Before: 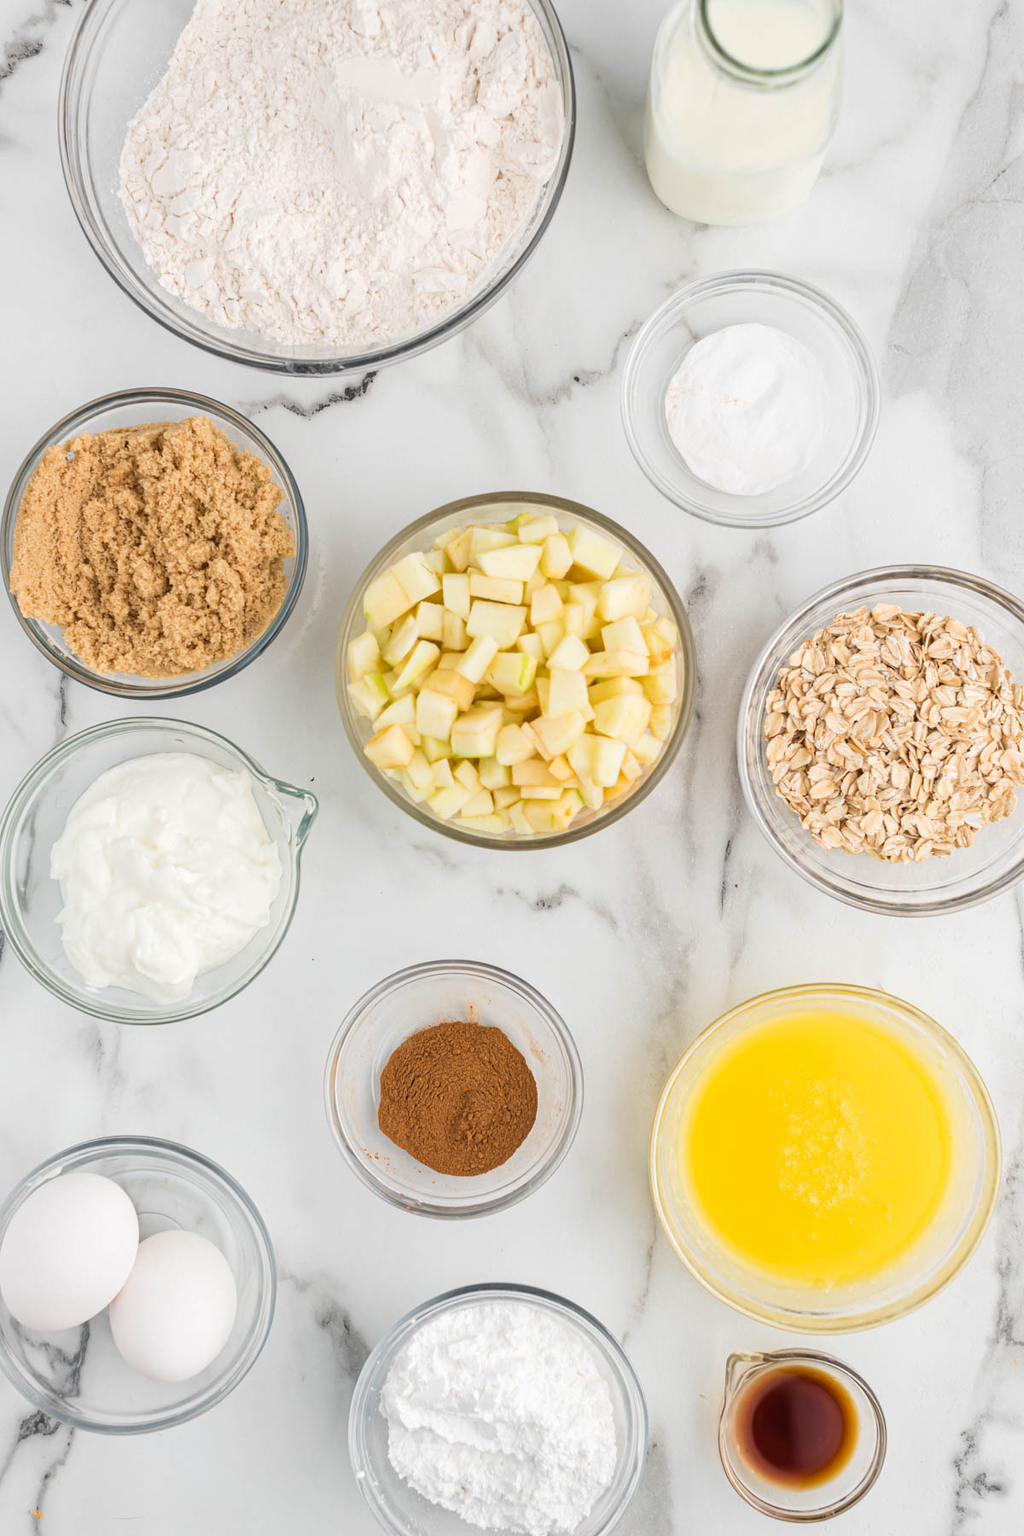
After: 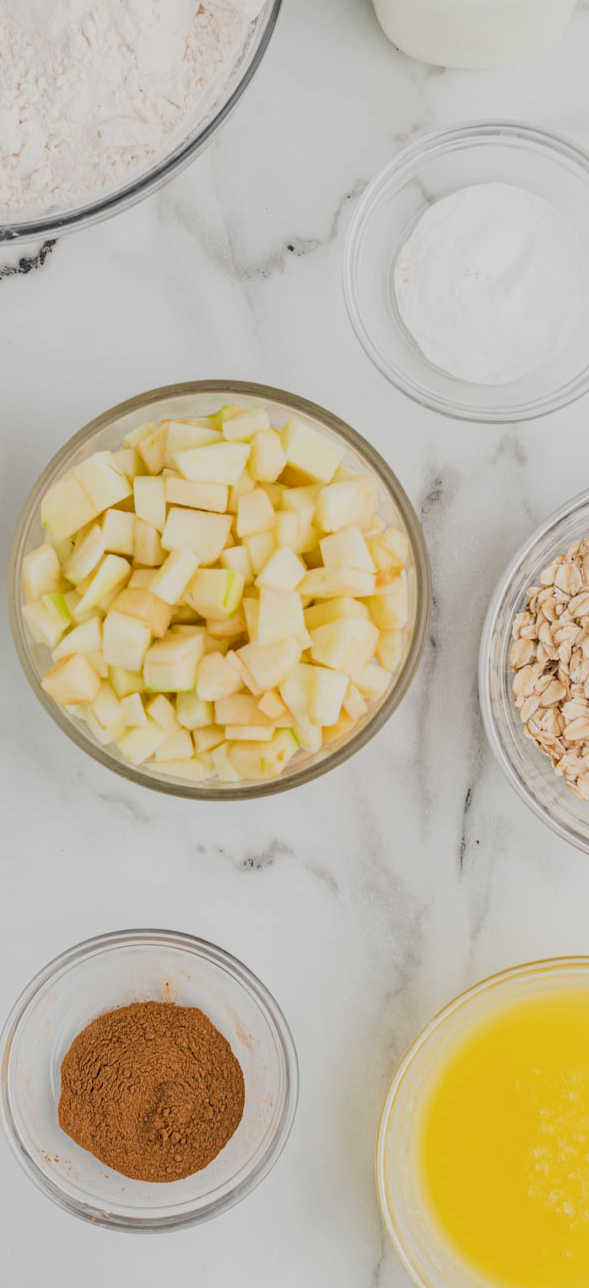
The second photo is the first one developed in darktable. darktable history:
local contrast: highlights 101%, shadows 102%, detail 120%, midtone range 0.2
crop: left 32.151%, top 10.931%, right 18.738%, bottom 17.497%
filmic rgb: black relative exposure -7.65 EV, white relative exposure 4.56 EV, hardness 3.61
